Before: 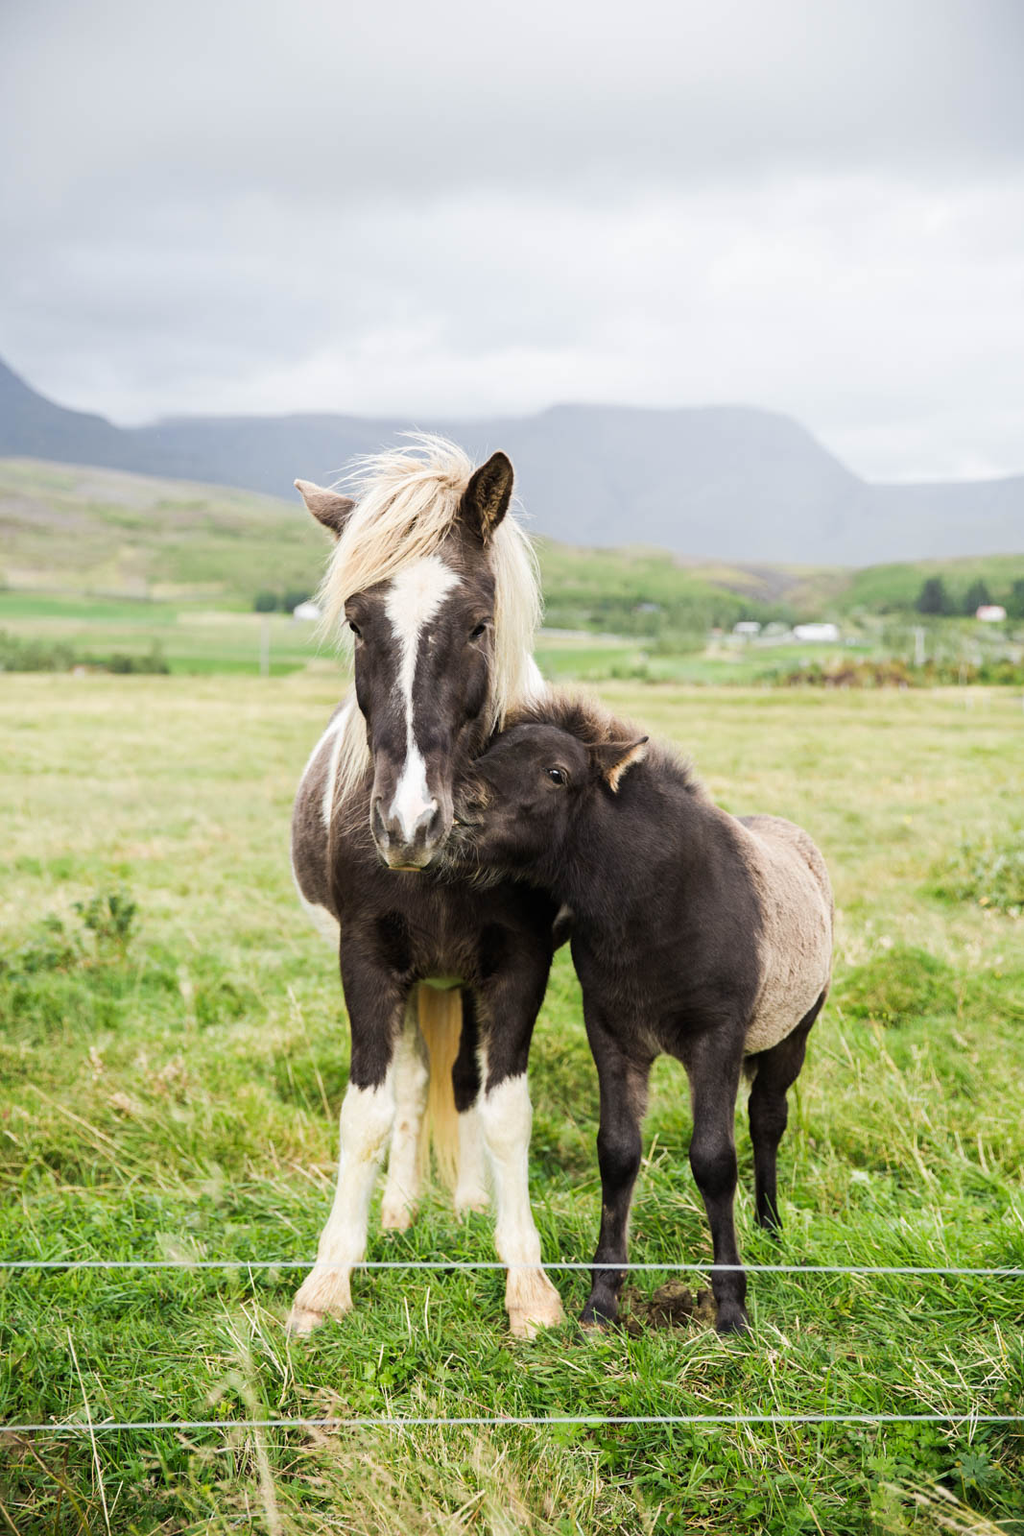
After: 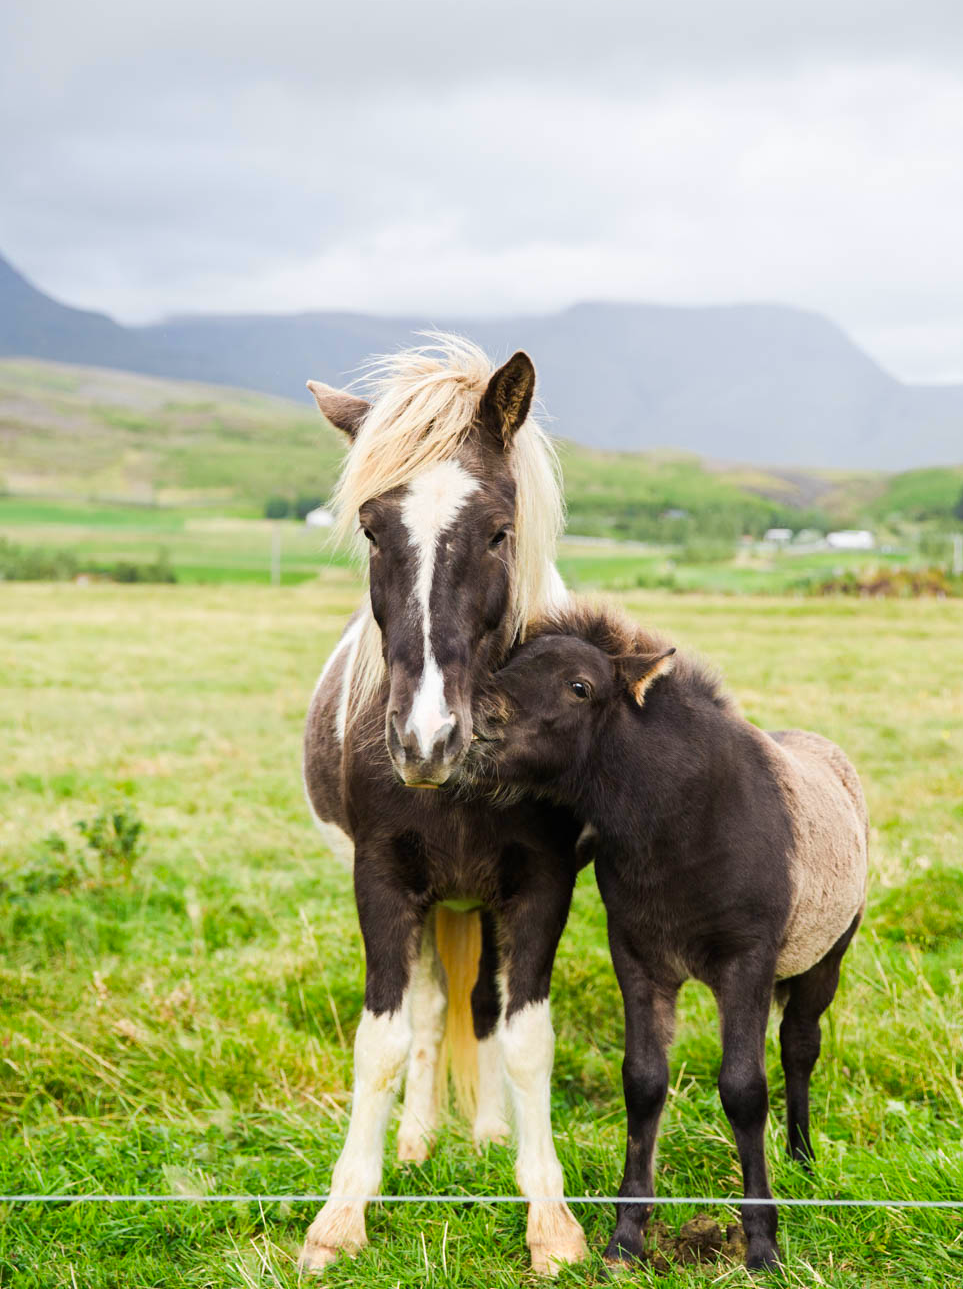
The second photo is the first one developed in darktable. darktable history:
crop: top 7.49%, right 9.717%, bottom 11.943%
color correction: saturation 1.32
